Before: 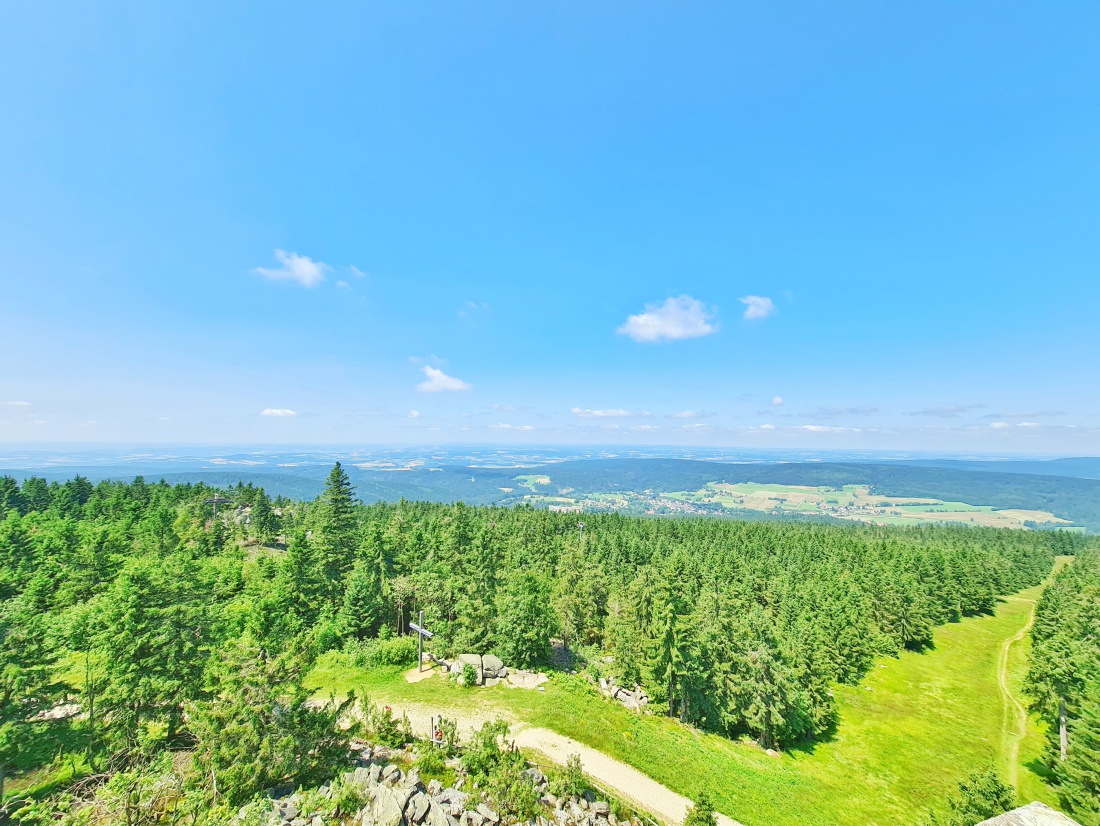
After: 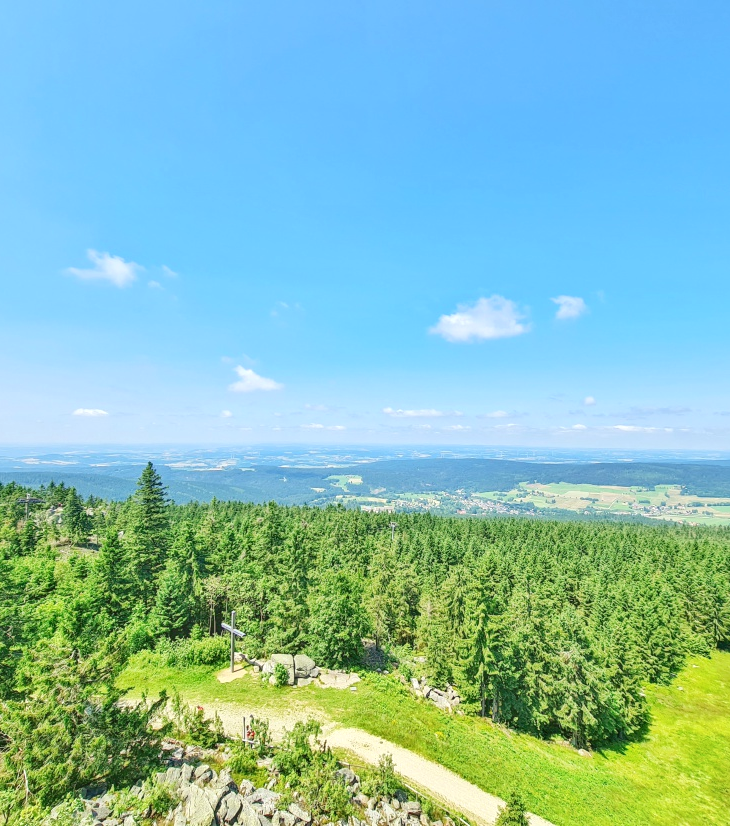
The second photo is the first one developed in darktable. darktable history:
exposure: exposure -0.019 EV, compensate exposure bias true, compensate highlight preservation false
crop: left 17.114%, right 16.503%
local contrast: on, module defaults
shadows and highlights: shadows -71.36, highlights 36.01, soften with gaussian
